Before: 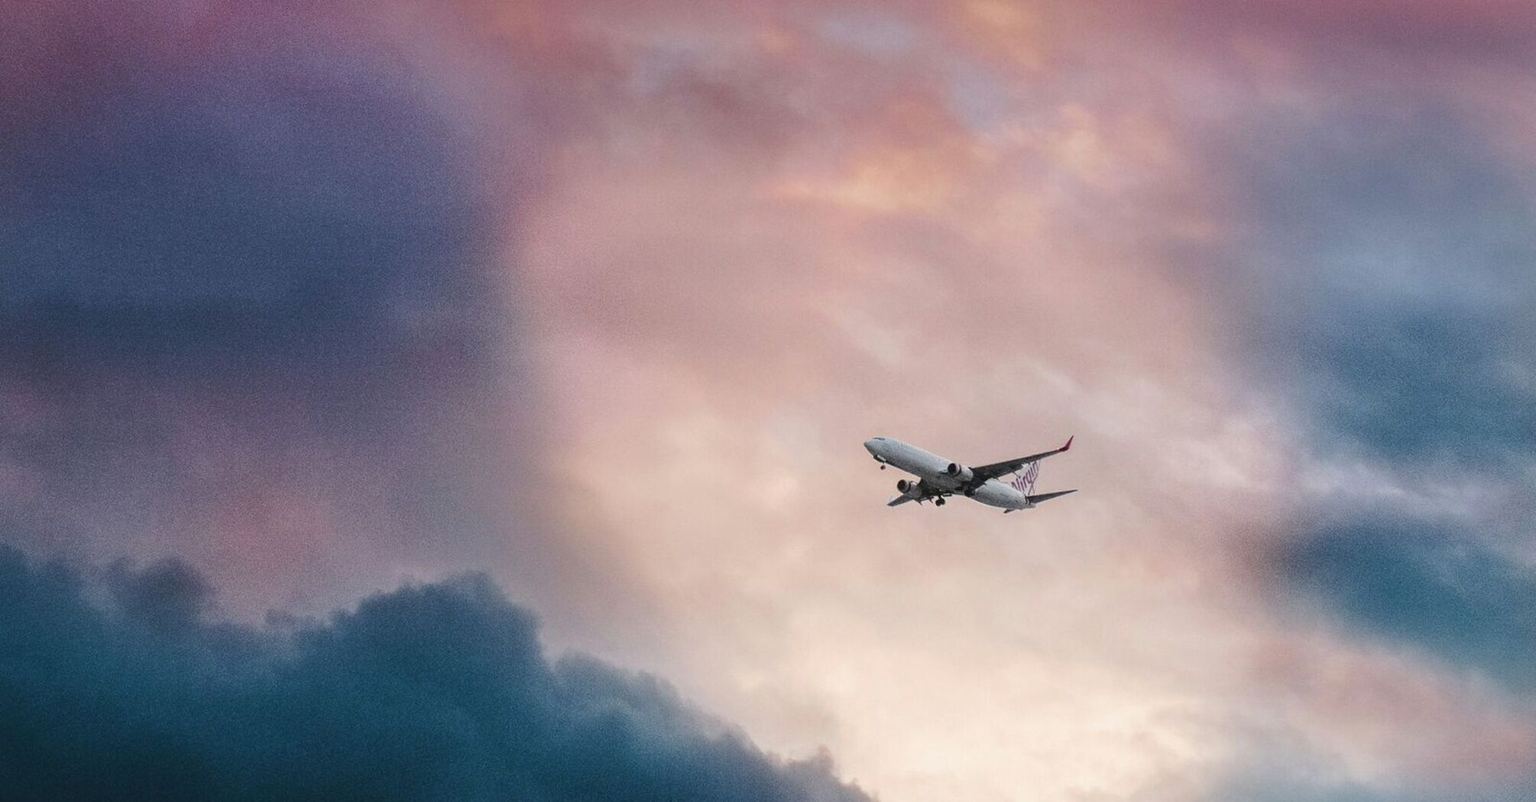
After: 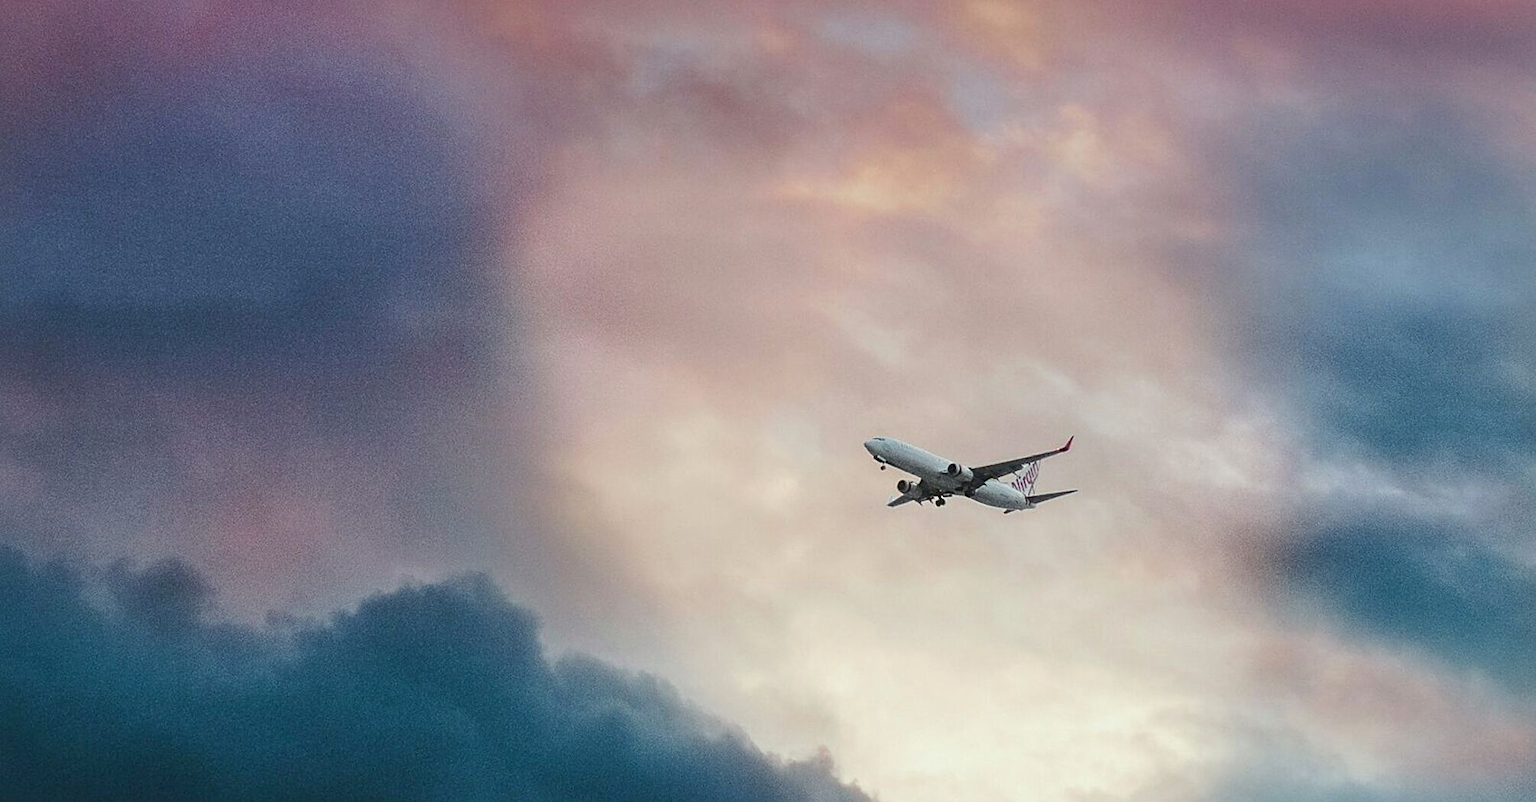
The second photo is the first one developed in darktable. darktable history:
shadows and highlights: shadows 42.8, highlights 8.38
color correction: highlights a* -6.47, highlights b* 0.461
sharpen: on, module defaults
